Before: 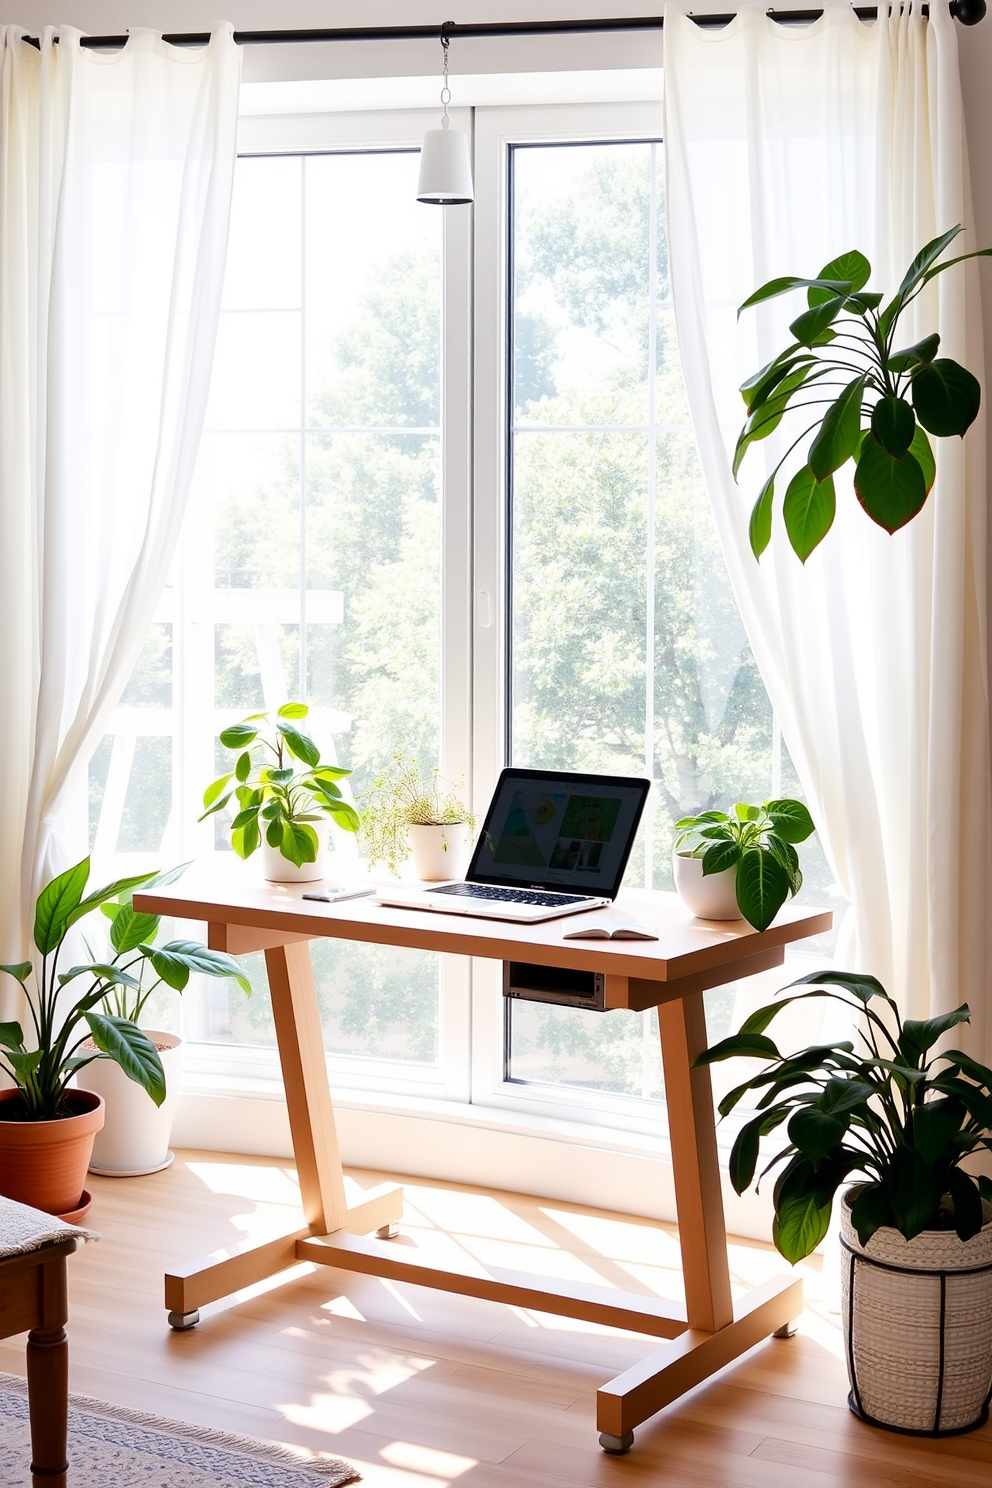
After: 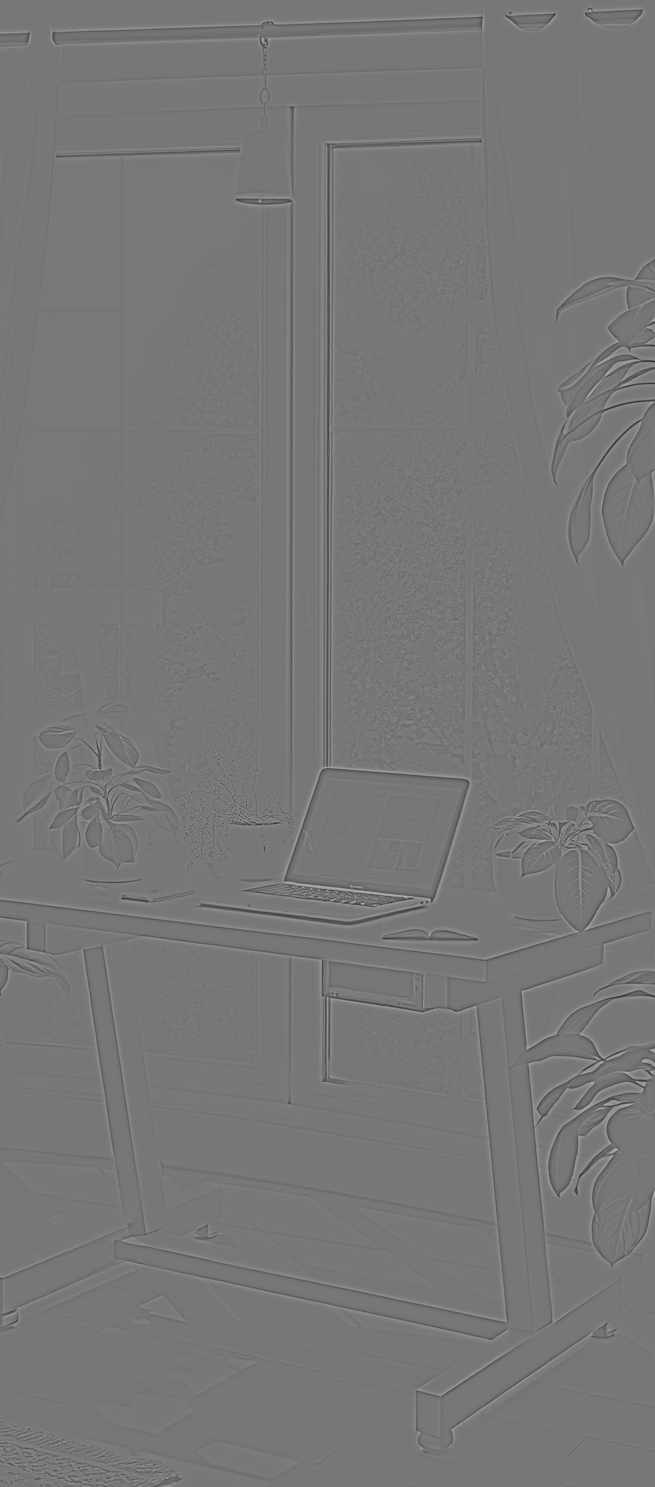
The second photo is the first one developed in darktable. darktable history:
white balance: red 1.138, green 0.996, blue 0.812
crop and rotate: left 18.442%, right 15.508%
filmic rgb: black relative exposure -7.75 EV, white relative exposure 4.4 EV, threshold 3 EV, target black luminance 0%, hardness 3.76, latitude 50.51%, contrast 1.074, highlights saturation mix 10%, shadows ↔ highlights balance -0.22%, color science v4 (2020), enable highlight reconstruction true
highpass: sharpness 9.84%, contrast boost 9.94%
